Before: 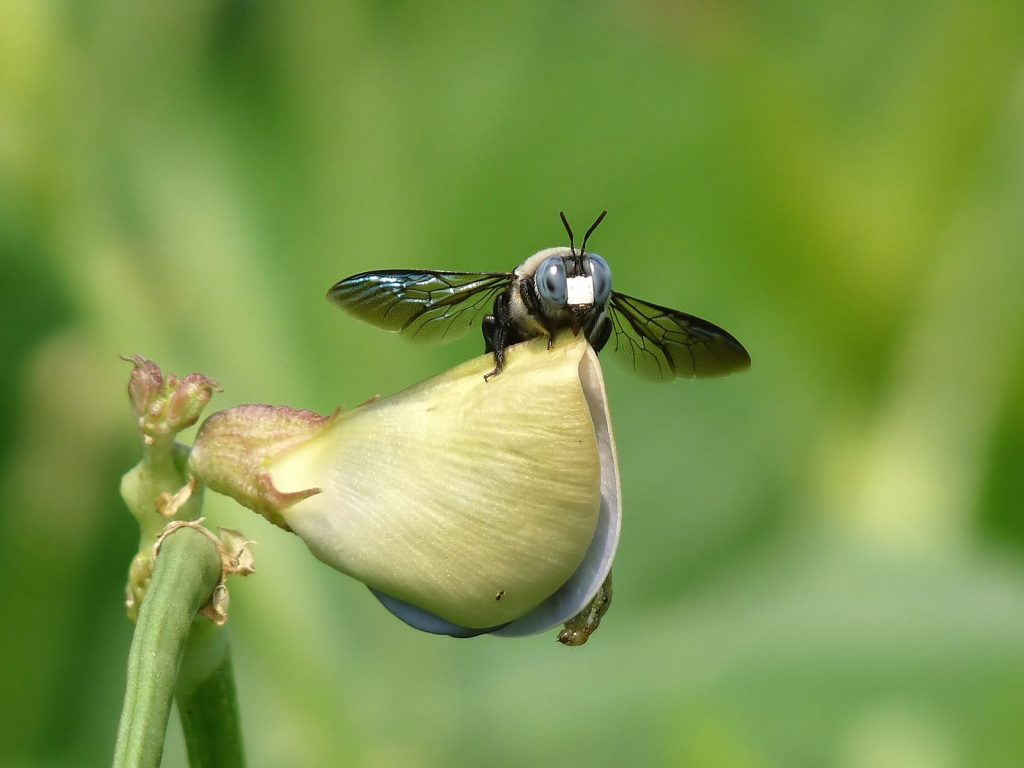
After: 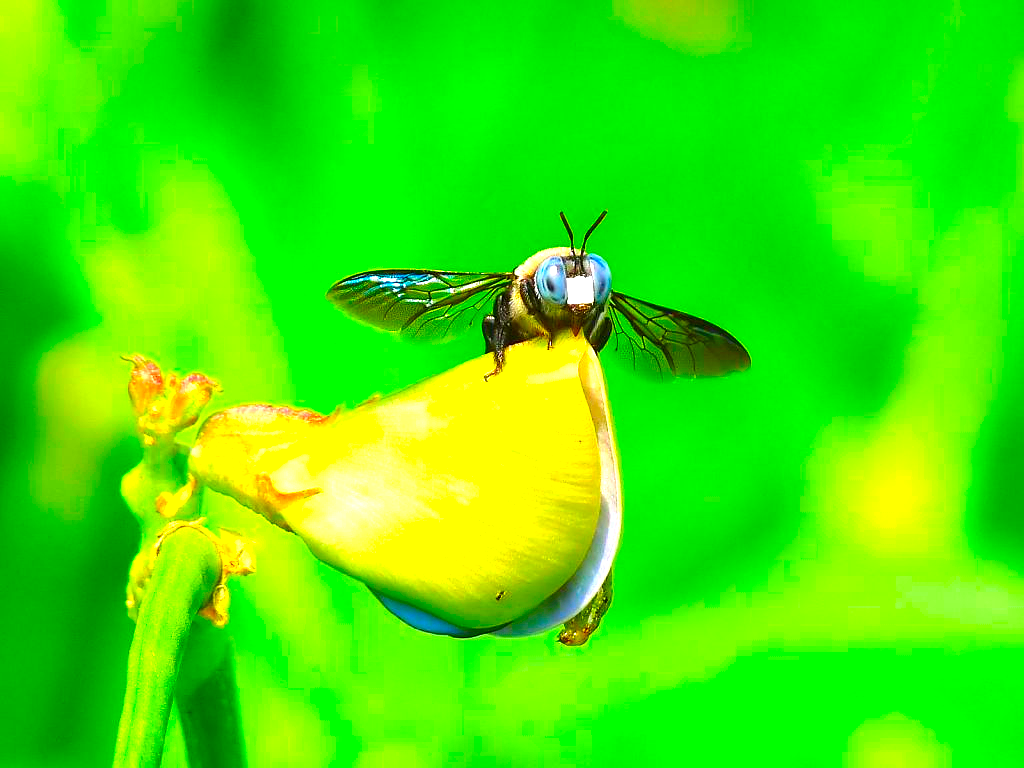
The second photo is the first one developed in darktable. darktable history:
exposure: black level correction 0, exposure 1.28 EV, compensate highlight preservation false
color correction: highlights b* -0.058, saturation 2.97
sharpen: radius 0.97, amount 0.613
